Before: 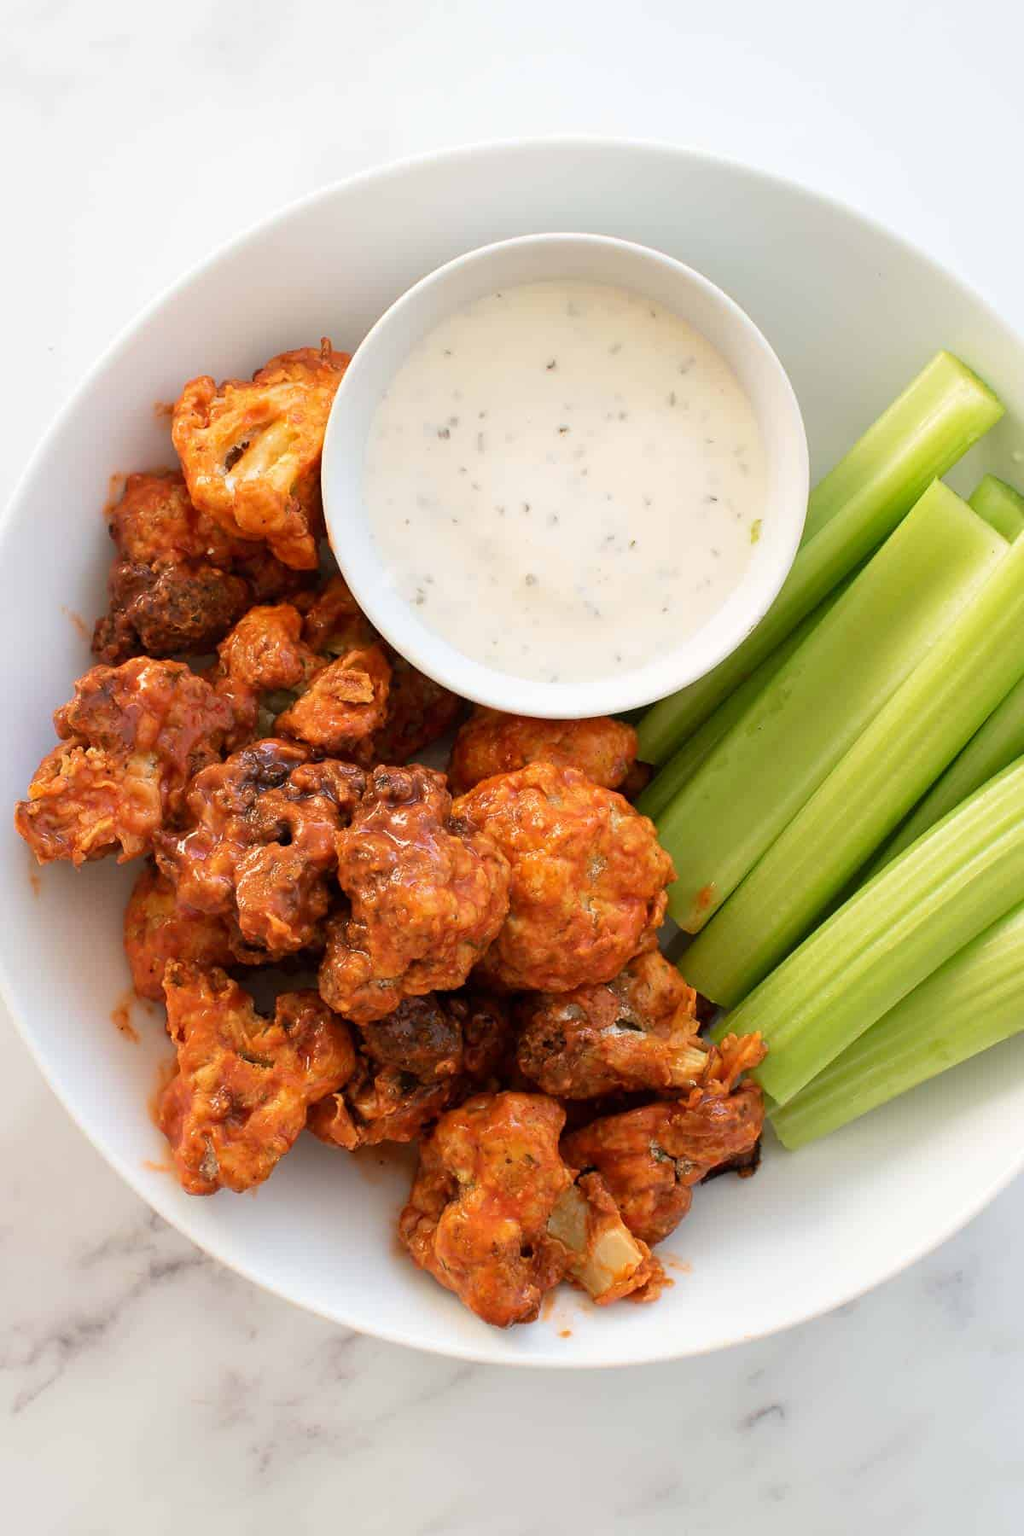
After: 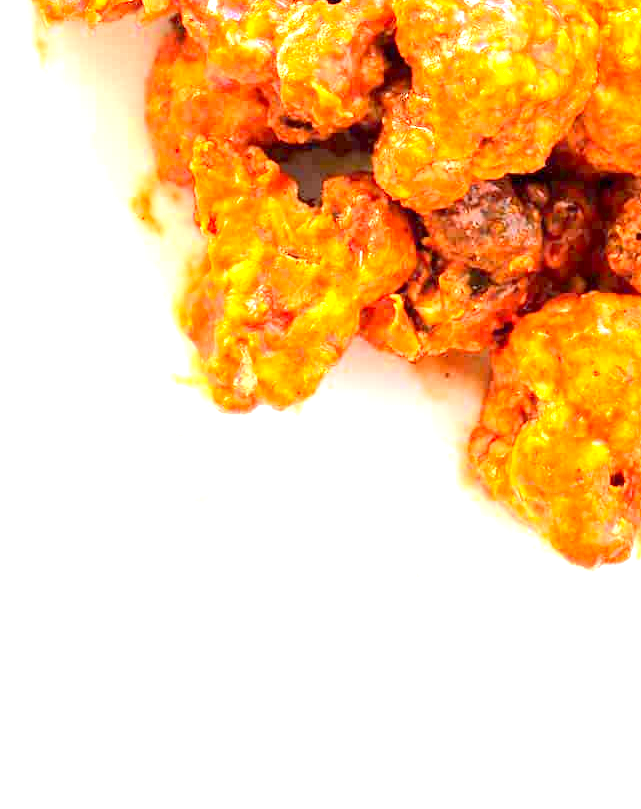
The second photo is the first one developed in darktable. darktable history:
crop and rotate: top 54.857%, right 46.562%, bottom 0.189%
contrast brightness saturation: contrast 0.202, brightness 0.157, saturation 0.216
exposure: black level correction 0.001, exposure 2.546 EV, compensate exposure bias true, compensate highlight preservation false
